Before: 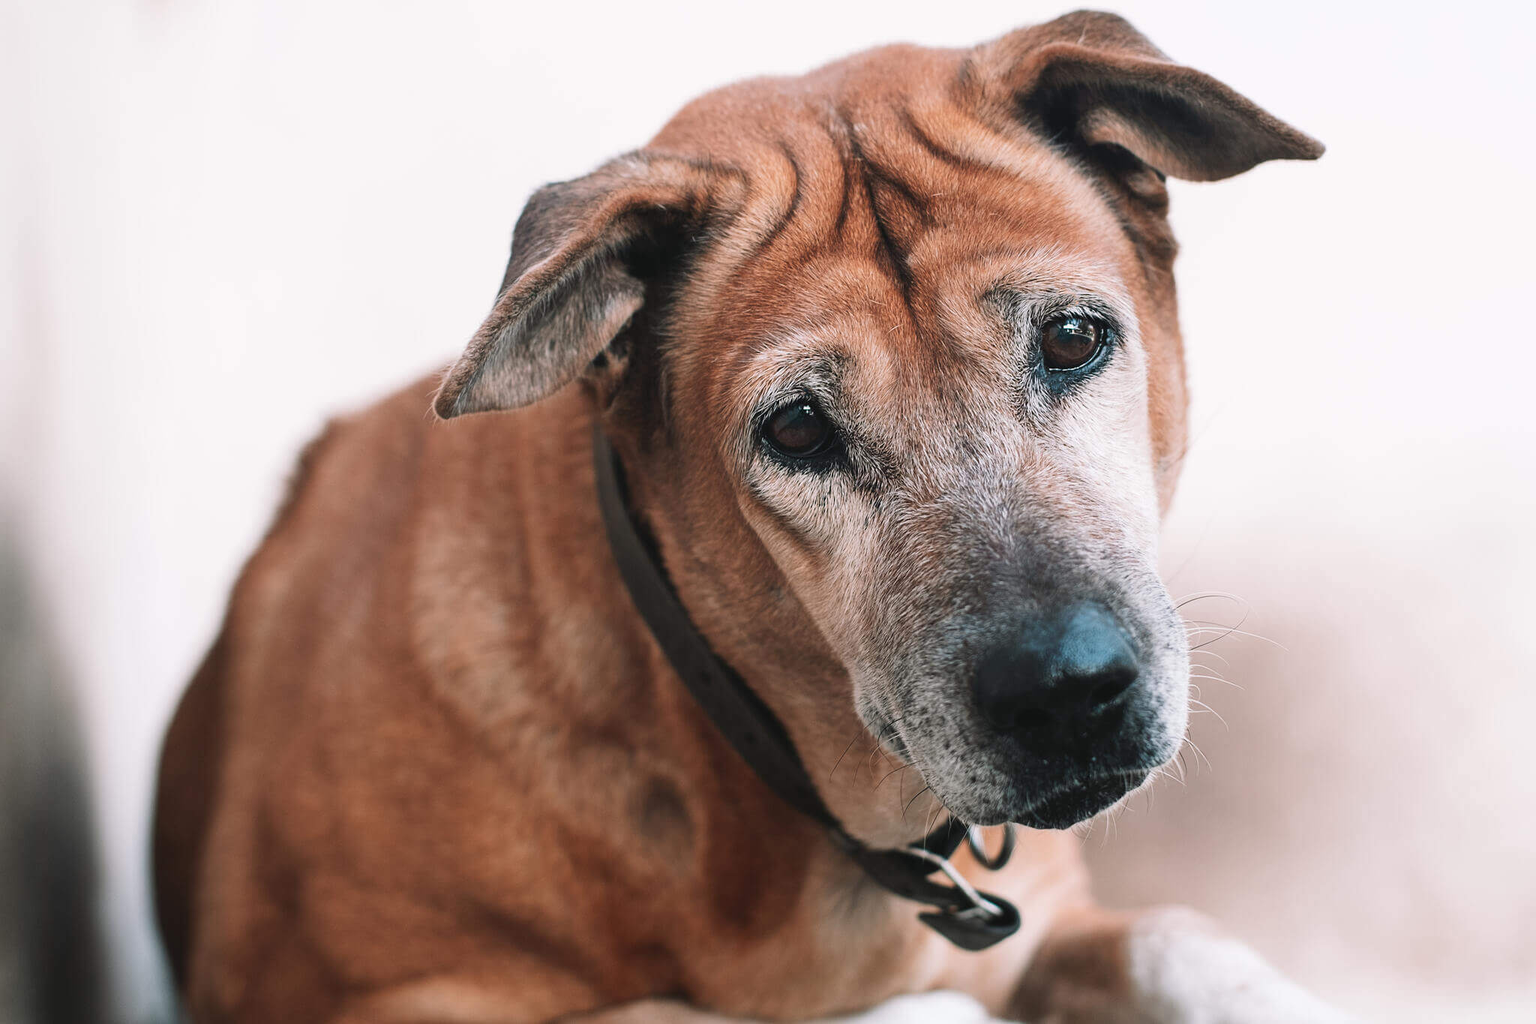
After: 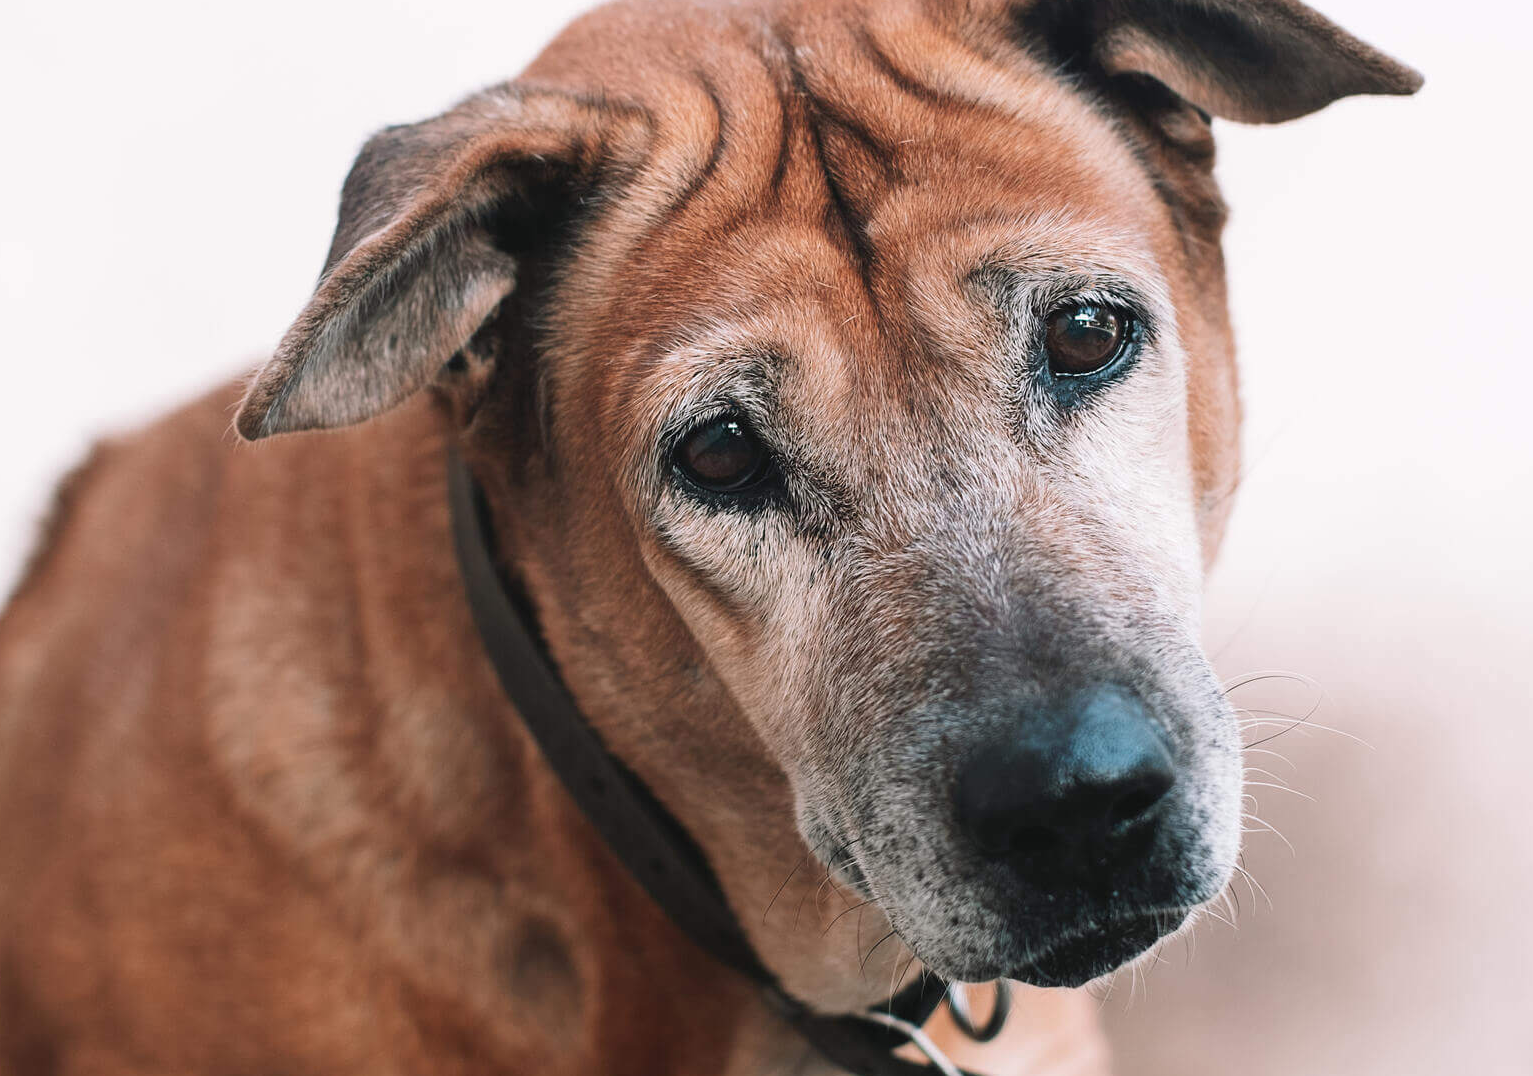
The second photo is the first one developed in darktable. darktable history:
crop: left 16.768%, top 8.653%, right 8.362%, bottom 12.485%
